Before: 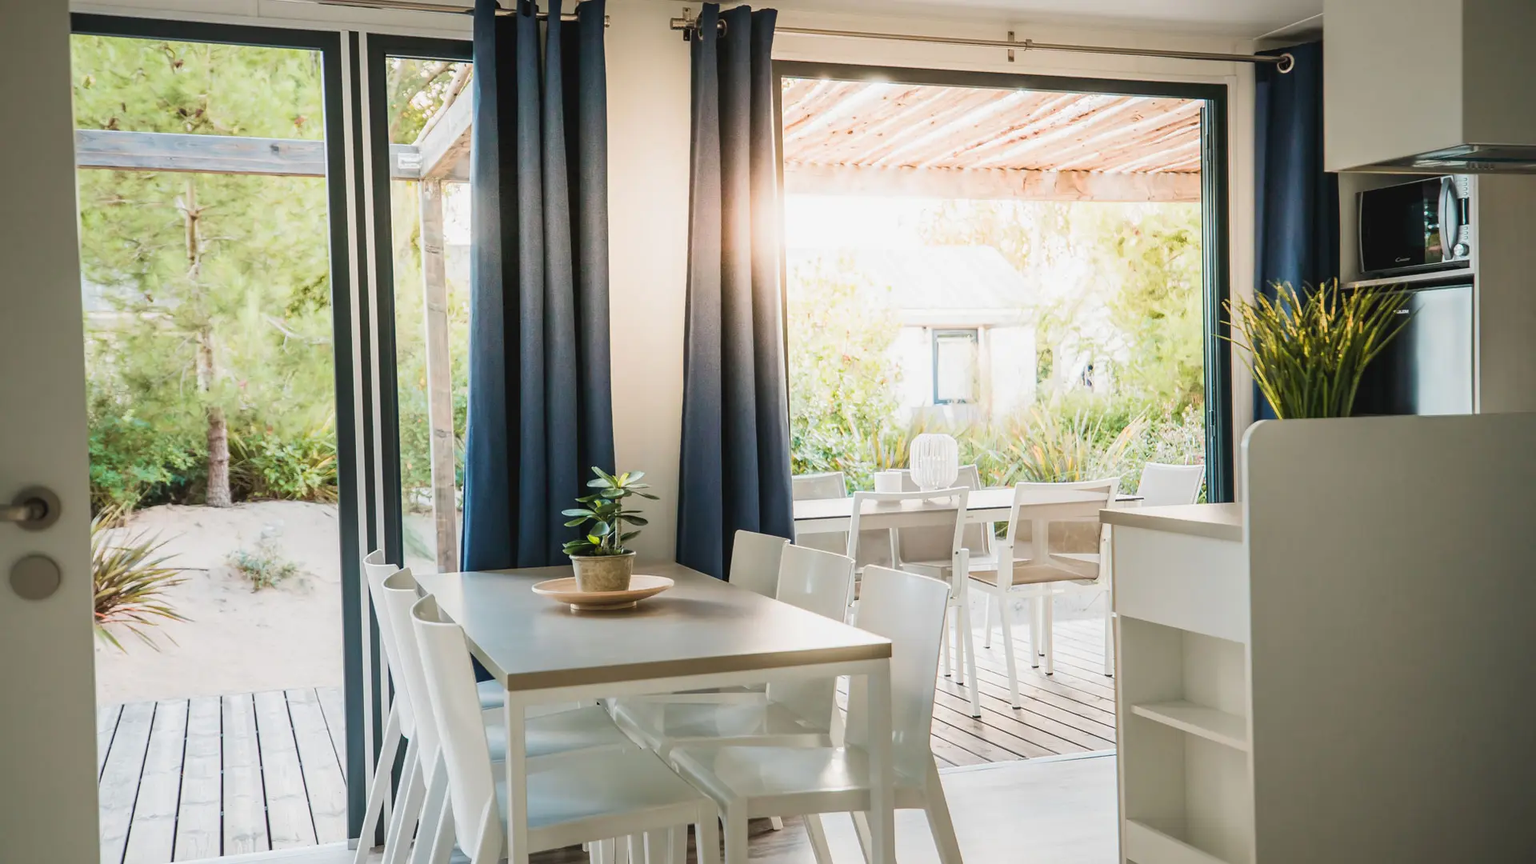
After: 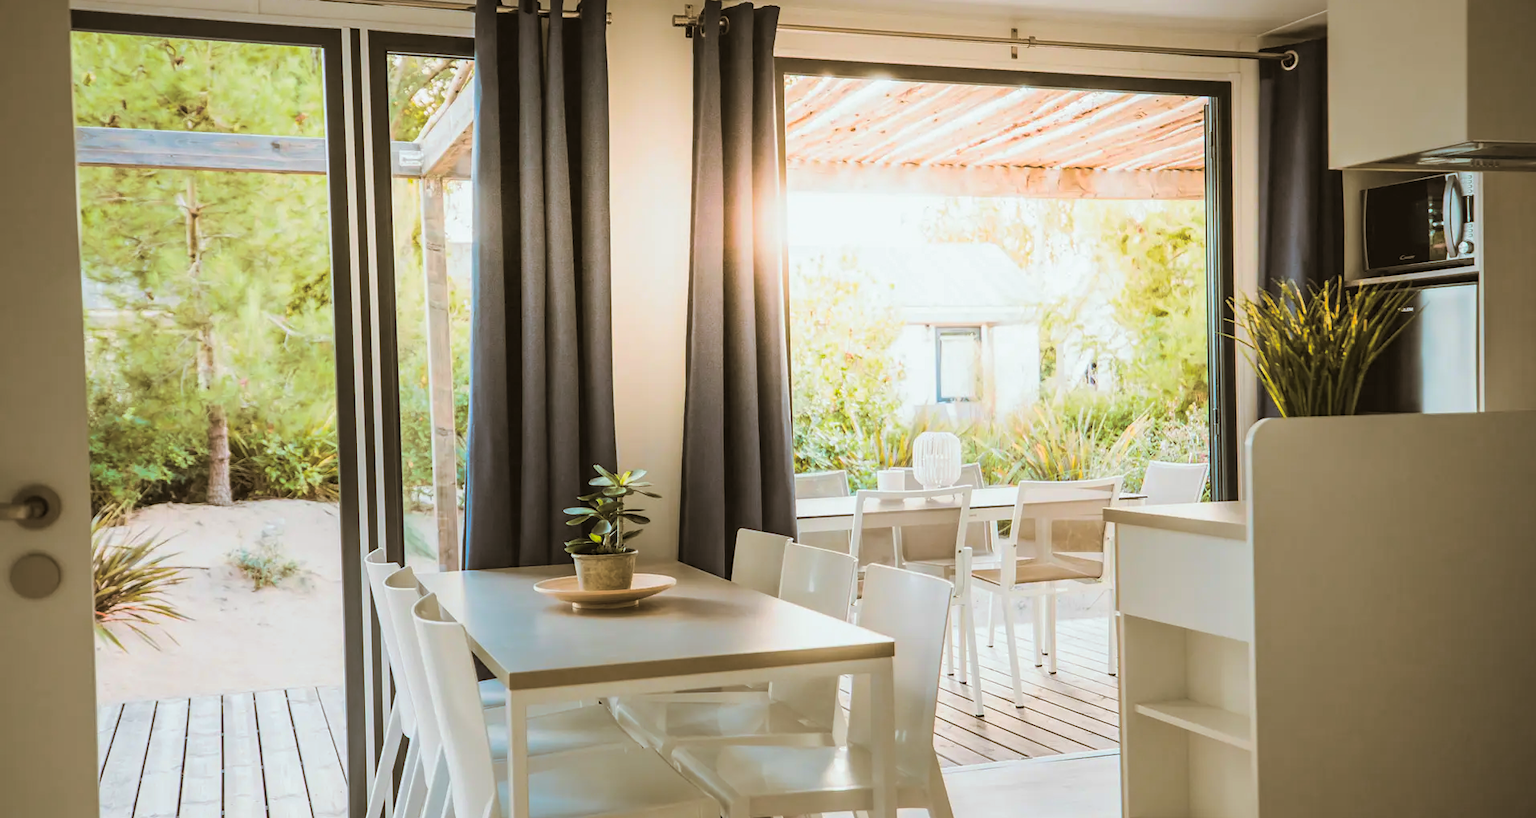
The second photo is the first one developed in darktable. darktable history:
color balance rgb: perceptual saturation grading › global saturation 30%, global vibrance 20%
split-toning: shadows › hue 37.98°, highlights › hue 185.58°, balance -55.261
crop: top 0.448%, right 0.264%, bottom 5.045%
